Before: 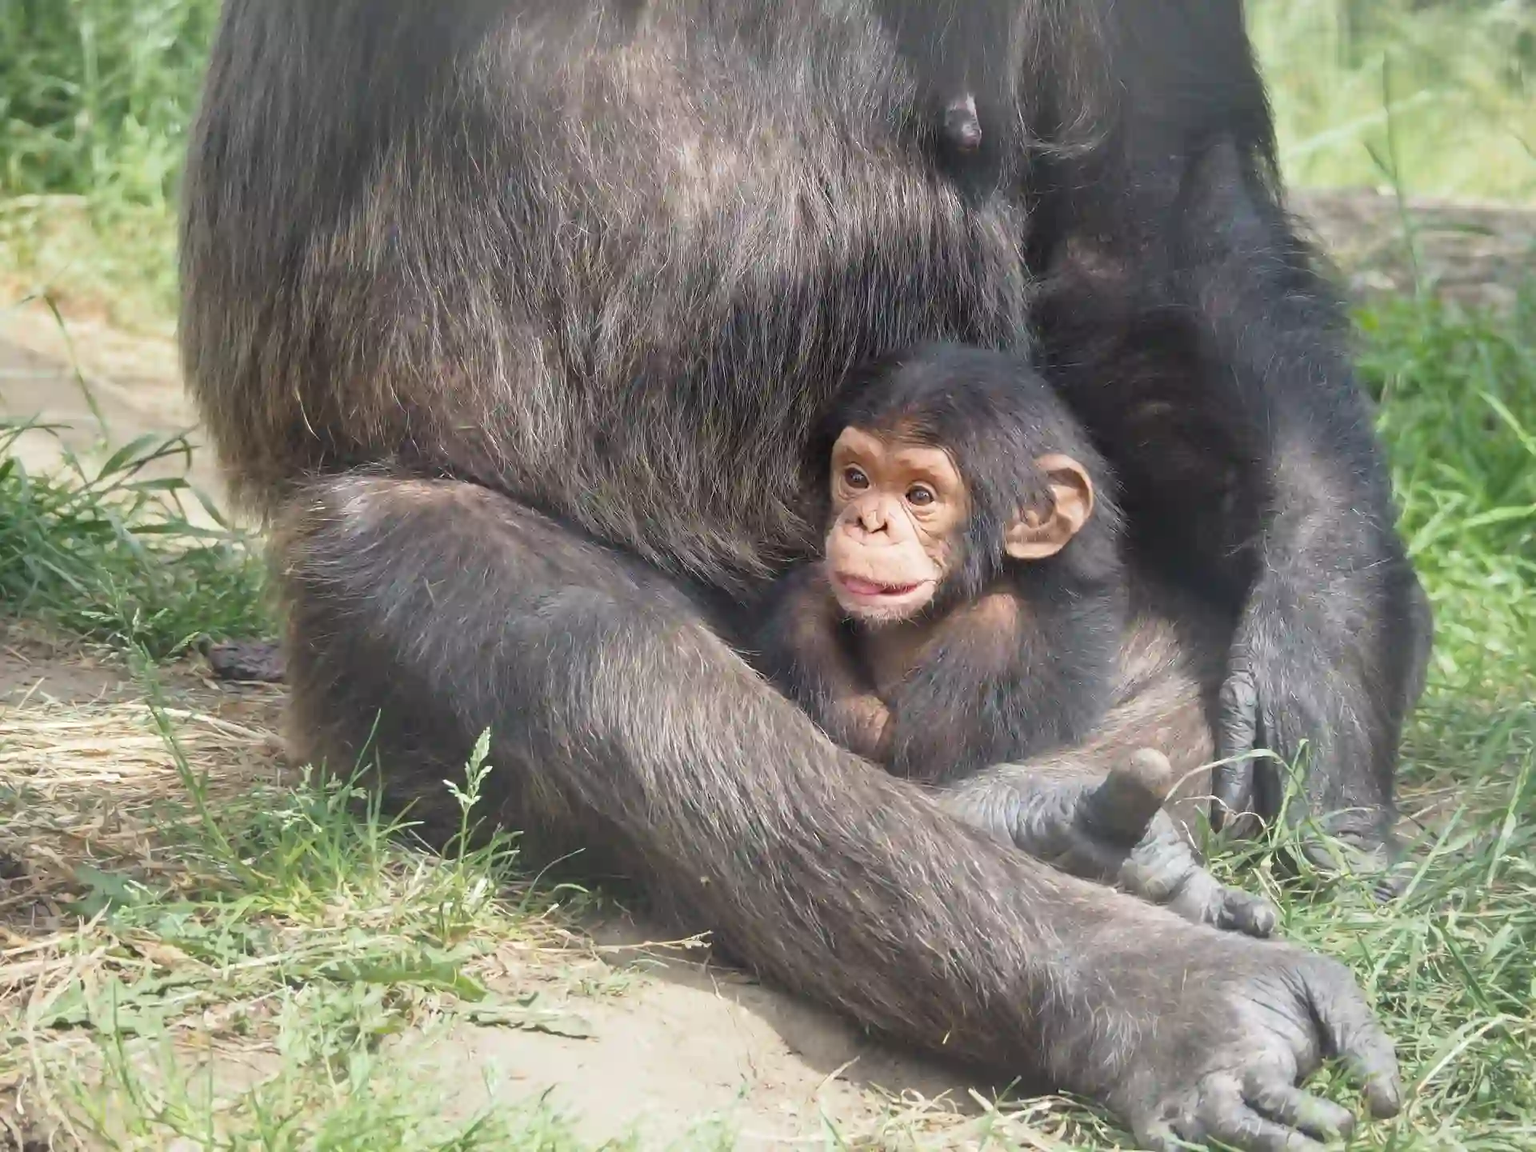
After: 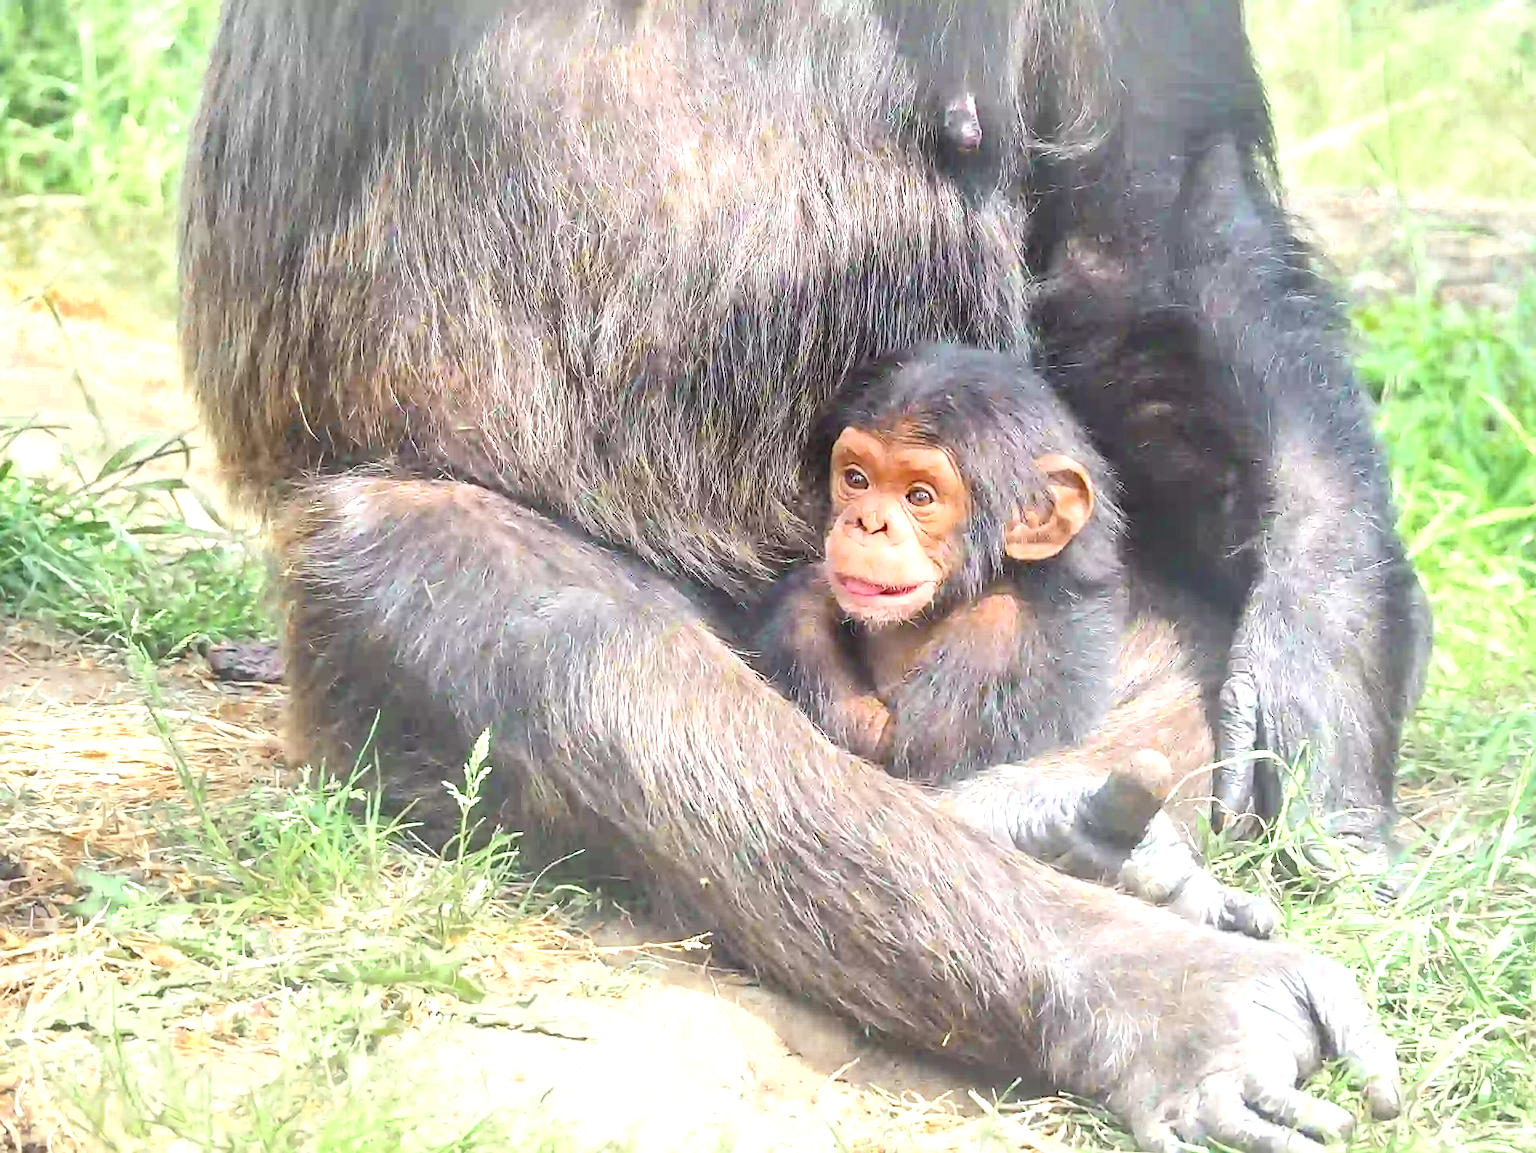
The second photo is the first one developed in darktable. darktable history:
sharpen: on, module defaults
color zones: curves: ch0 [(0.11, 0.396) (0.195, 0.36) (0.25, 0.5) (0.303, 0.412) (0.357, 0.544) (0.75, 0.5) (0.967, 0.328)]; ch1 [(0, 0.468) (0.112, 0.512) (0.202, 0.6) (0.25, 0.5) (0.307, 0.352) (0.357, 0.544) (0.75, 0.5) (0.963, 0.524)]
crop and rotate: left 0.113%, bottom 0.004%
exposure: black level correction 0, exposure 1.095 EV, compensate highlight preservation false
local contrast: on, module defaults
contrast brightness saturation: contrast 0.198, brightness 0.156, saturation 0.219
